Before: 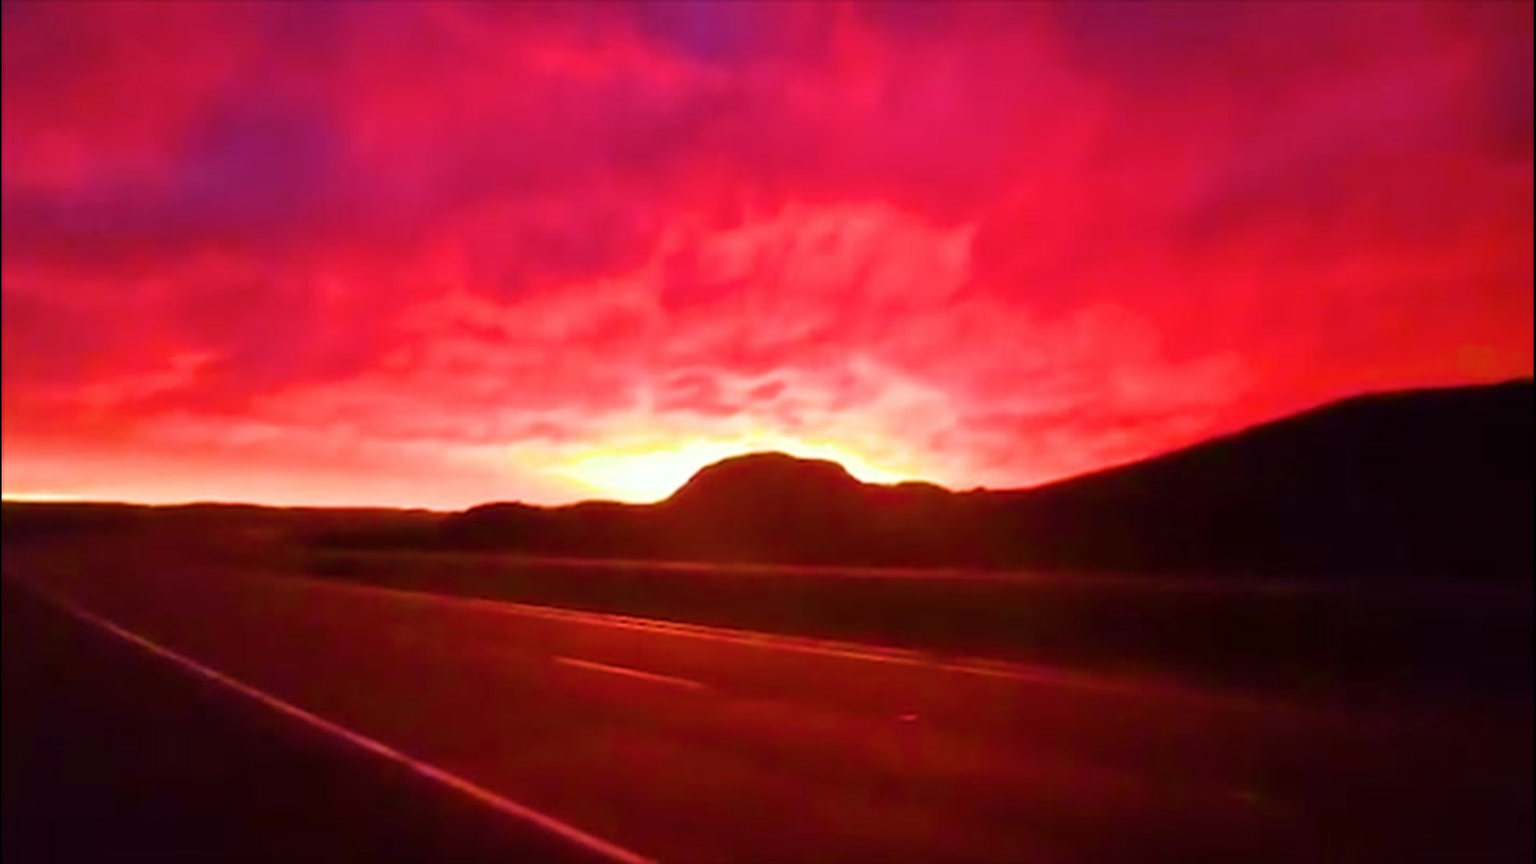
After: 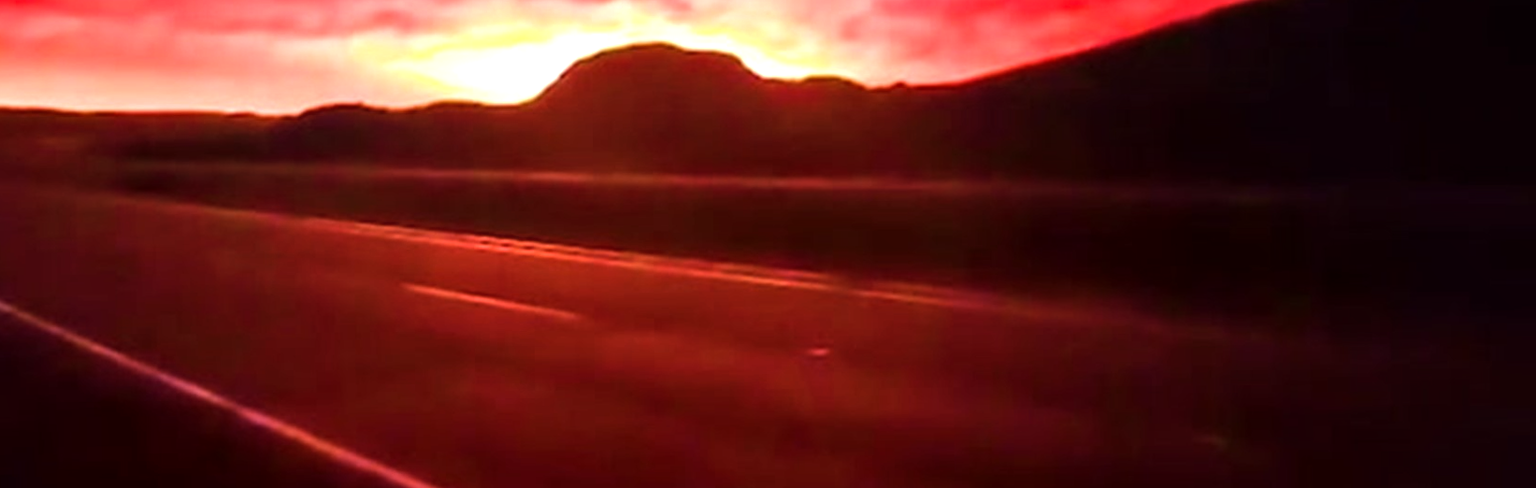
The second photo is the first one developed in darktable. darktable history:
rotate and perspective: rotation -0.45°, automatic cropping original format, crop left 0.008, crop right 0.992, crop top 0.012, crop bottom 0.988
tone equalizer: -8 EV -0.417 EV, -7 EV -0.389 EV, -6 EV -0.333 EV, -5 EV -0.222 EV, -3 EV 0.222 EV, -2 EV 0.333 EV, -1 EV 0.389 EV, +0 EV 0.417 EV, edges refinement/feathering 500, mask exposure compensation -1.57 EV, preserve details no
local contrast: detail 130%
crop and rotate: left 13.306%, top 48.129%, bottom 2.928%
